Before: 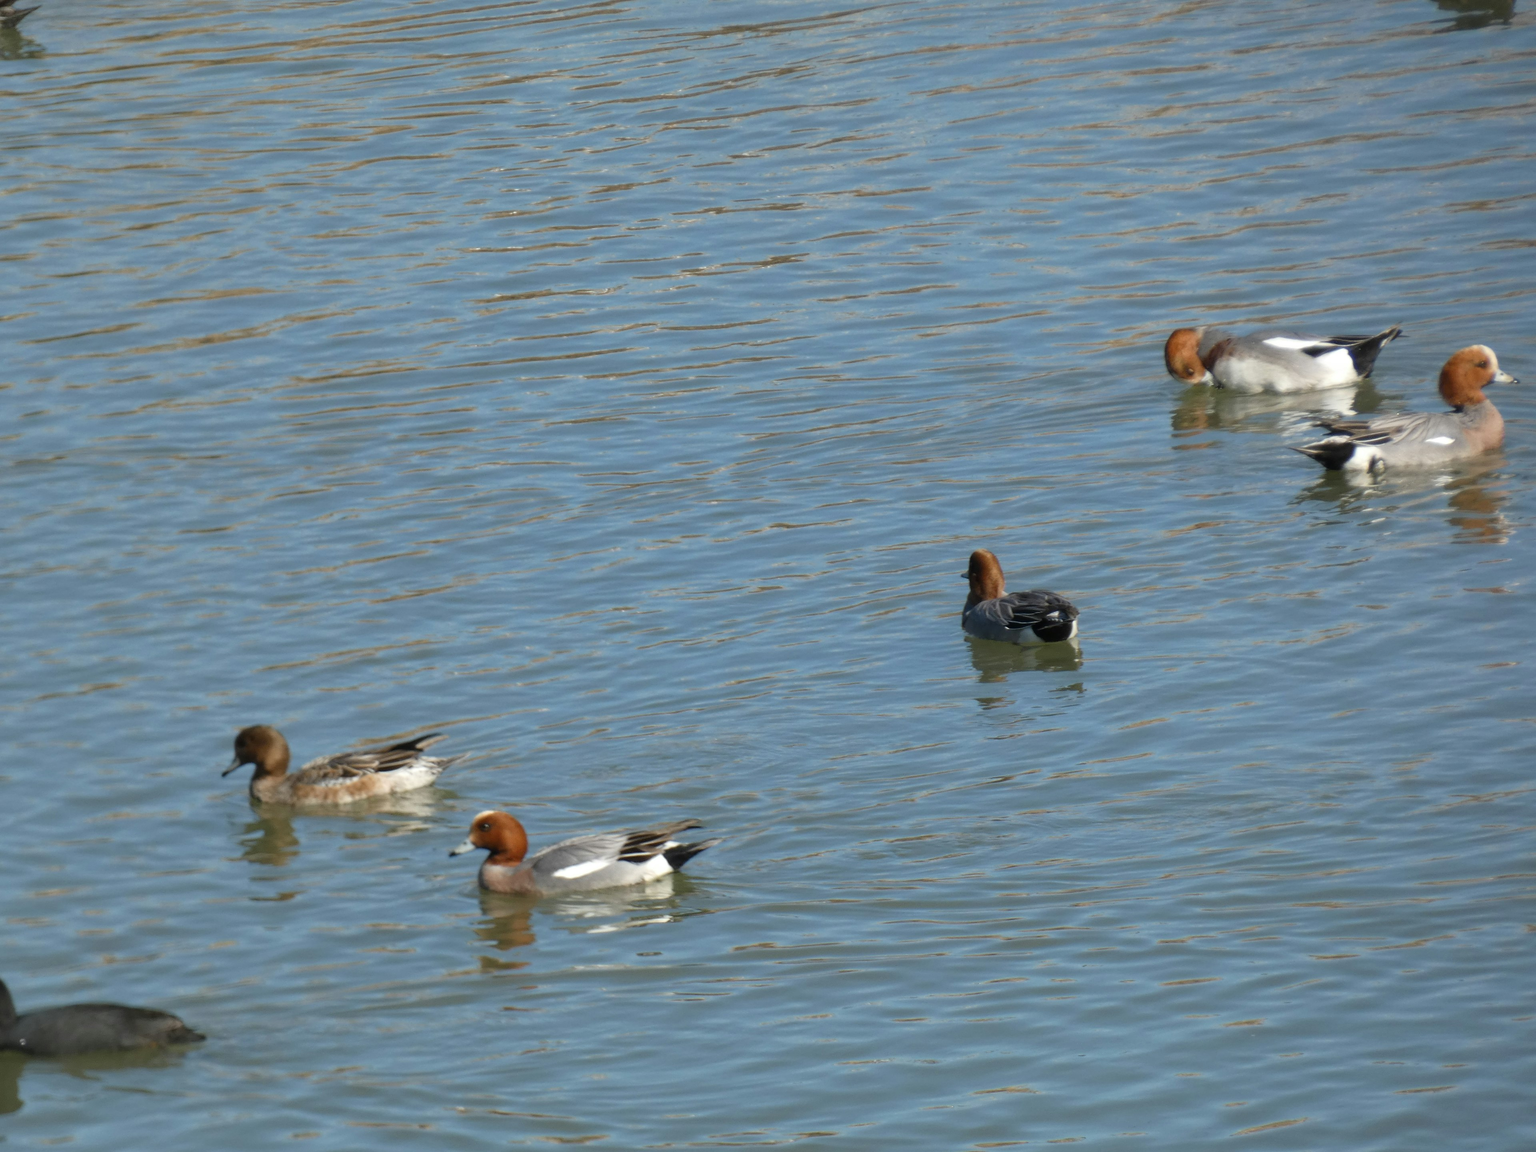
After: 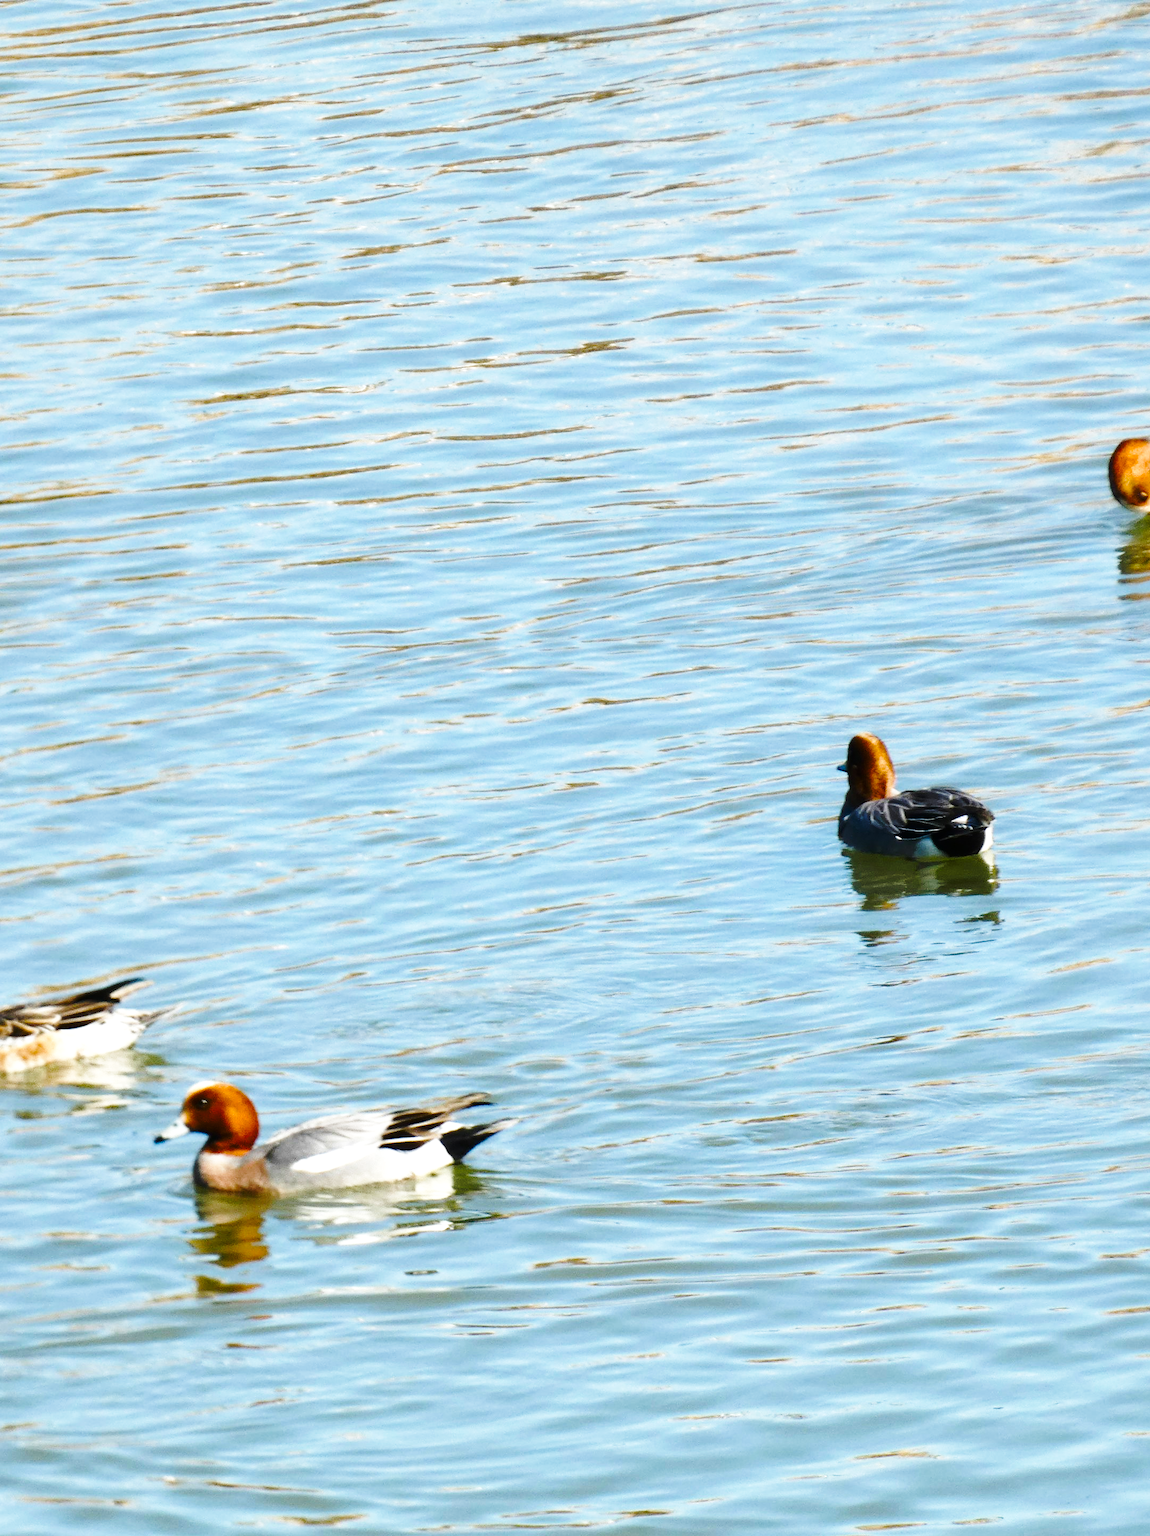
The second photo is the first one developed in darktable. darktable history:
tone equalizer: -8 EV -1.09 EV, -7 EV -0.998 EV, -6 EV -0.889 EV, -5 EV -0.601 EV, -3 EV 0.56 EV, -2 EV 0.838 EV, -1 EV 1.01 EV, +0 EV 1.06 EV, edges refinement/feathering 500, mask exposure compensation -1.57 EV, preserve details no
base curve: curves: ch0 [(0, 0) (0.036, 0.037) (0.121, 0.228) (0.46, 0.76) (0.859, 0.983) (1, 1)], preserve colors none
crop: left 21.73%, right 22.077%, bottom 0.002%
color balance rgb: linear chroma grading › shadows 15.707%, perceptual saturation grading › global saturation 23.97%, perceptual saturation grading › highlights -23.936%, perceptual saturation grading › mid-tones 24.562%, perceptual saturation grading › shadows 39.432%
